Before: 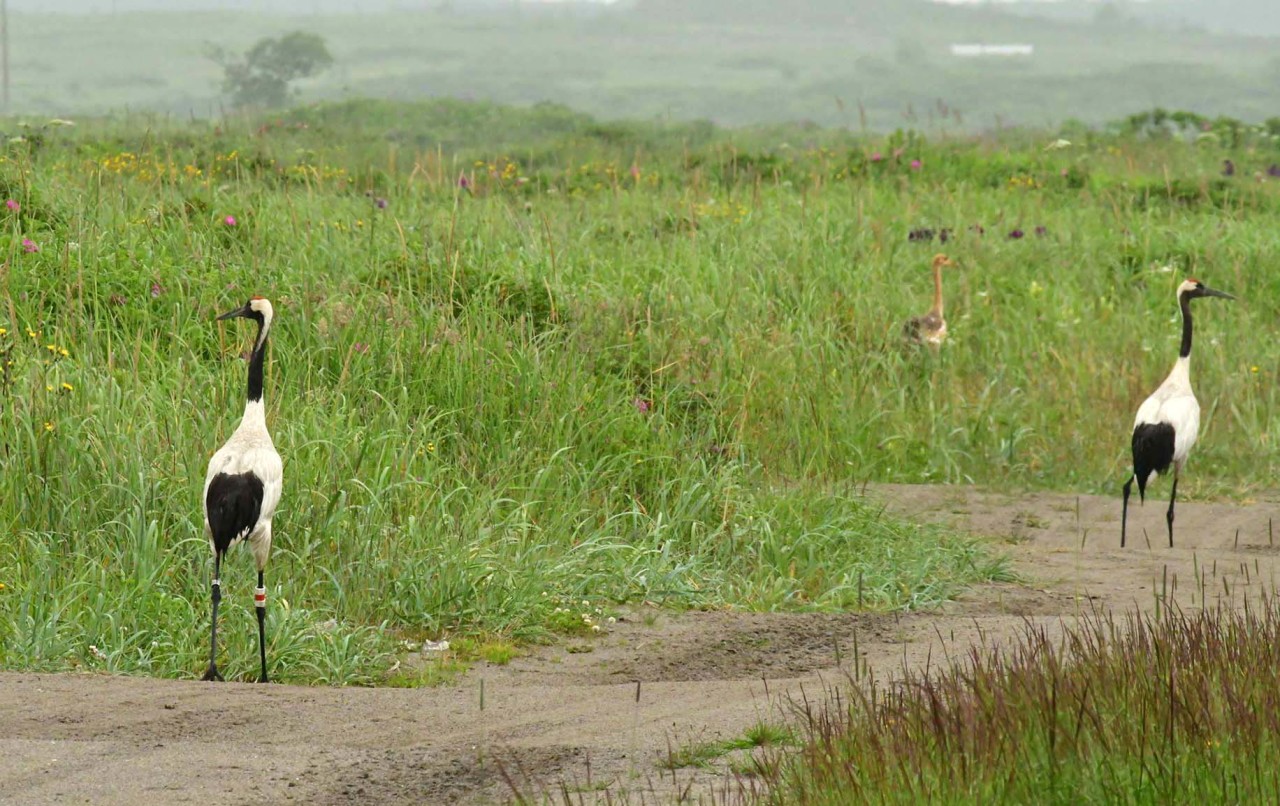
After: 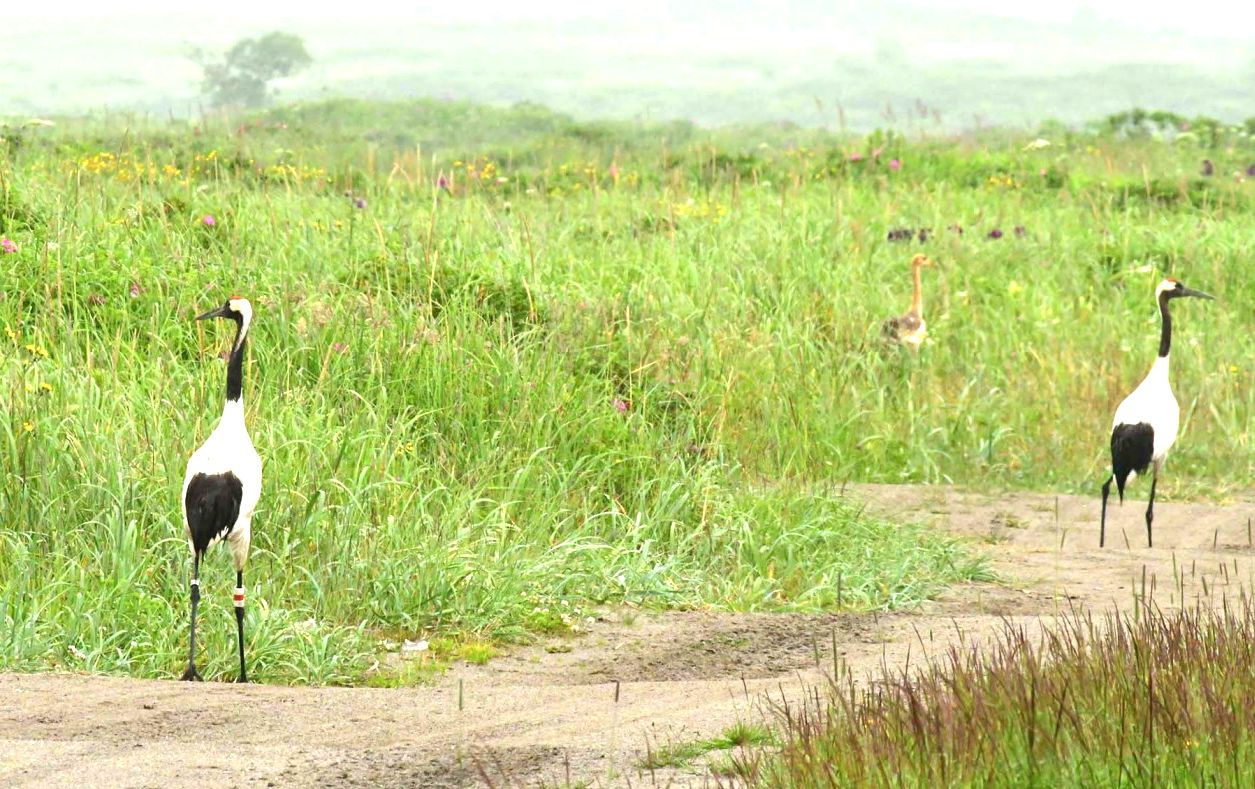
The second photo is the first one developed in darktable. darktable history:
exposure: black level correction 0, exposure 1.095 EV, compensate highlight preservation false
crop: left 1.647%, right 0.276%, bottom 2.024%
